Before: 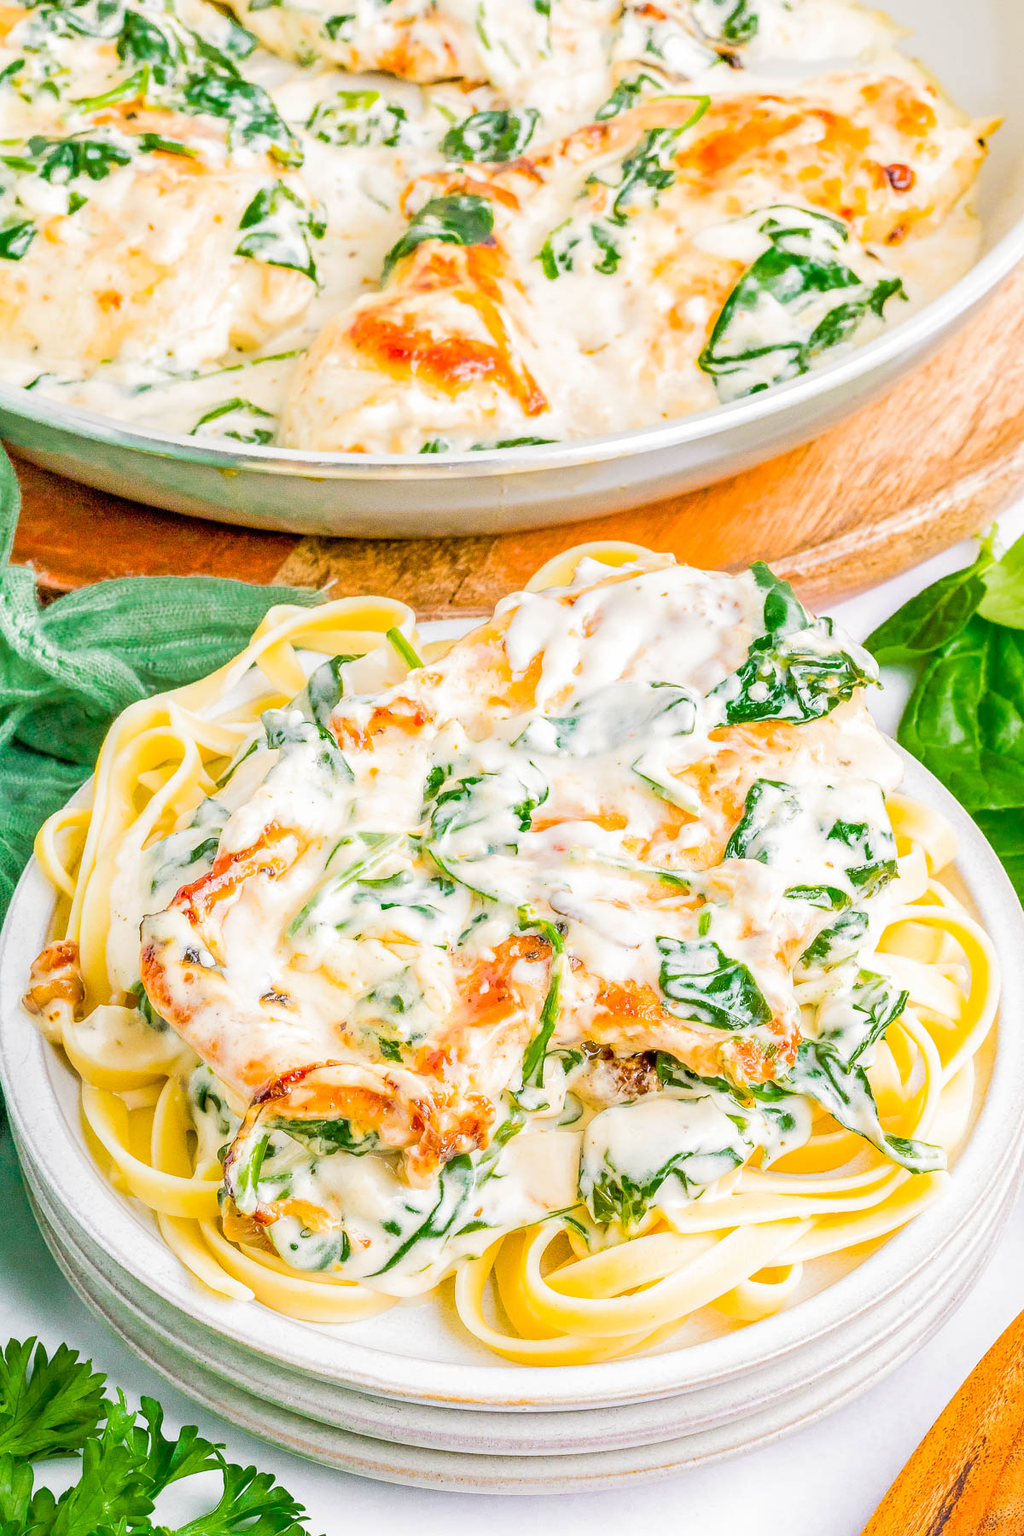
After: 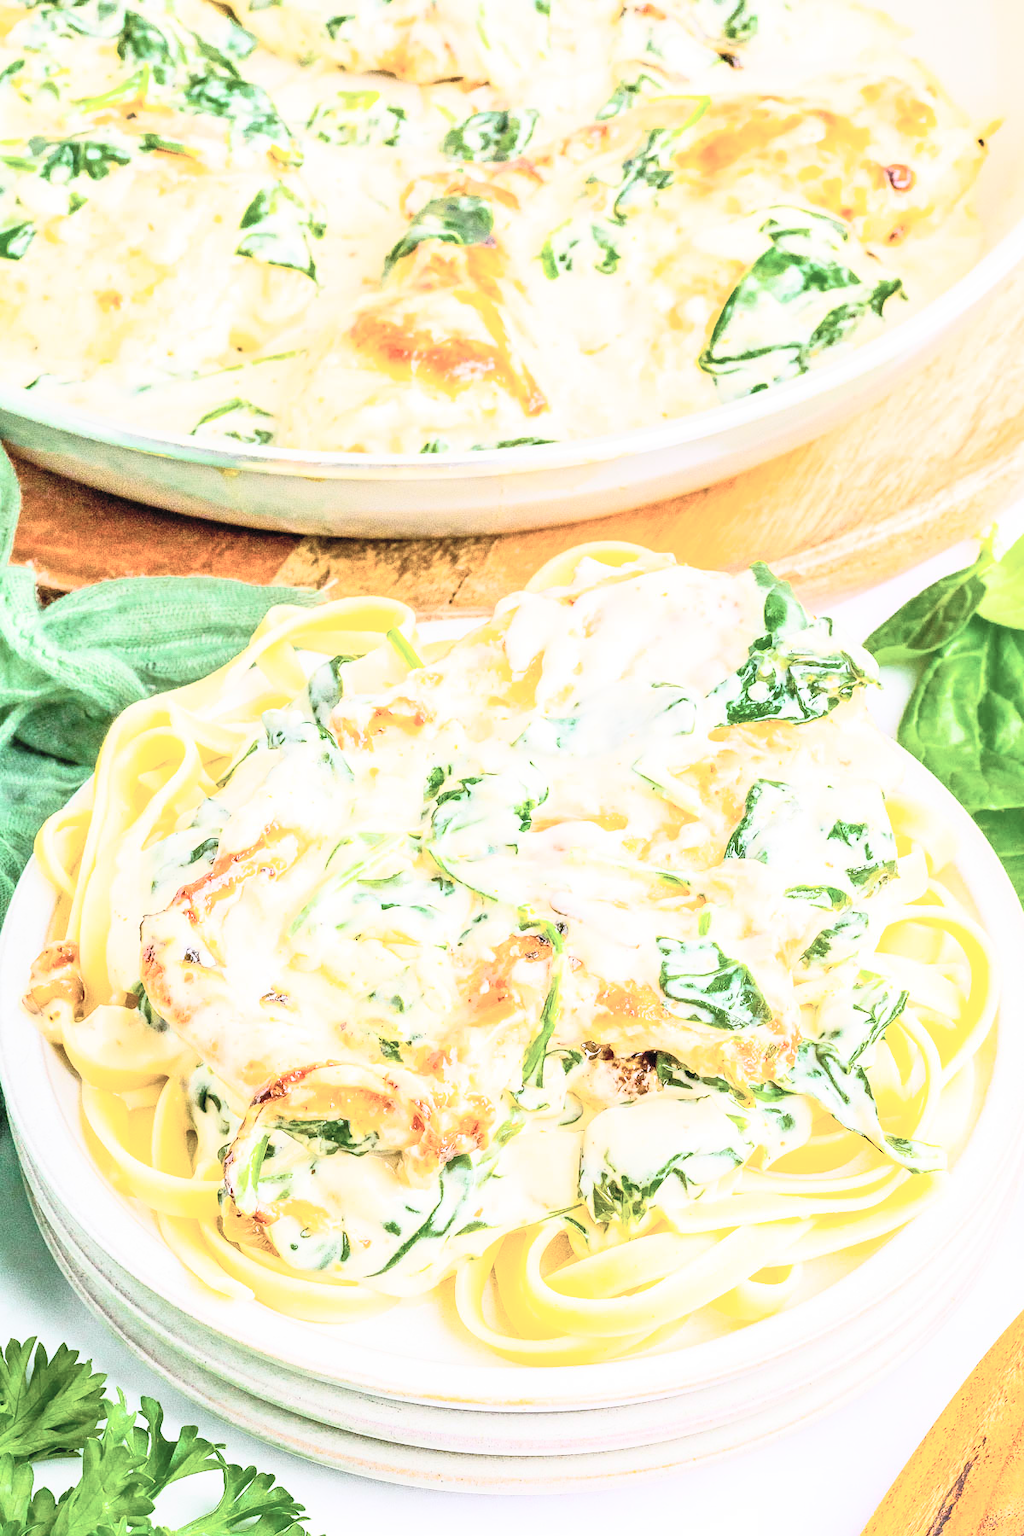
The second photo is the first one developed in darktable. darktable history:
contrast brightness saturation: contrast 0.423, brightness 0.547, saturation -0.192
